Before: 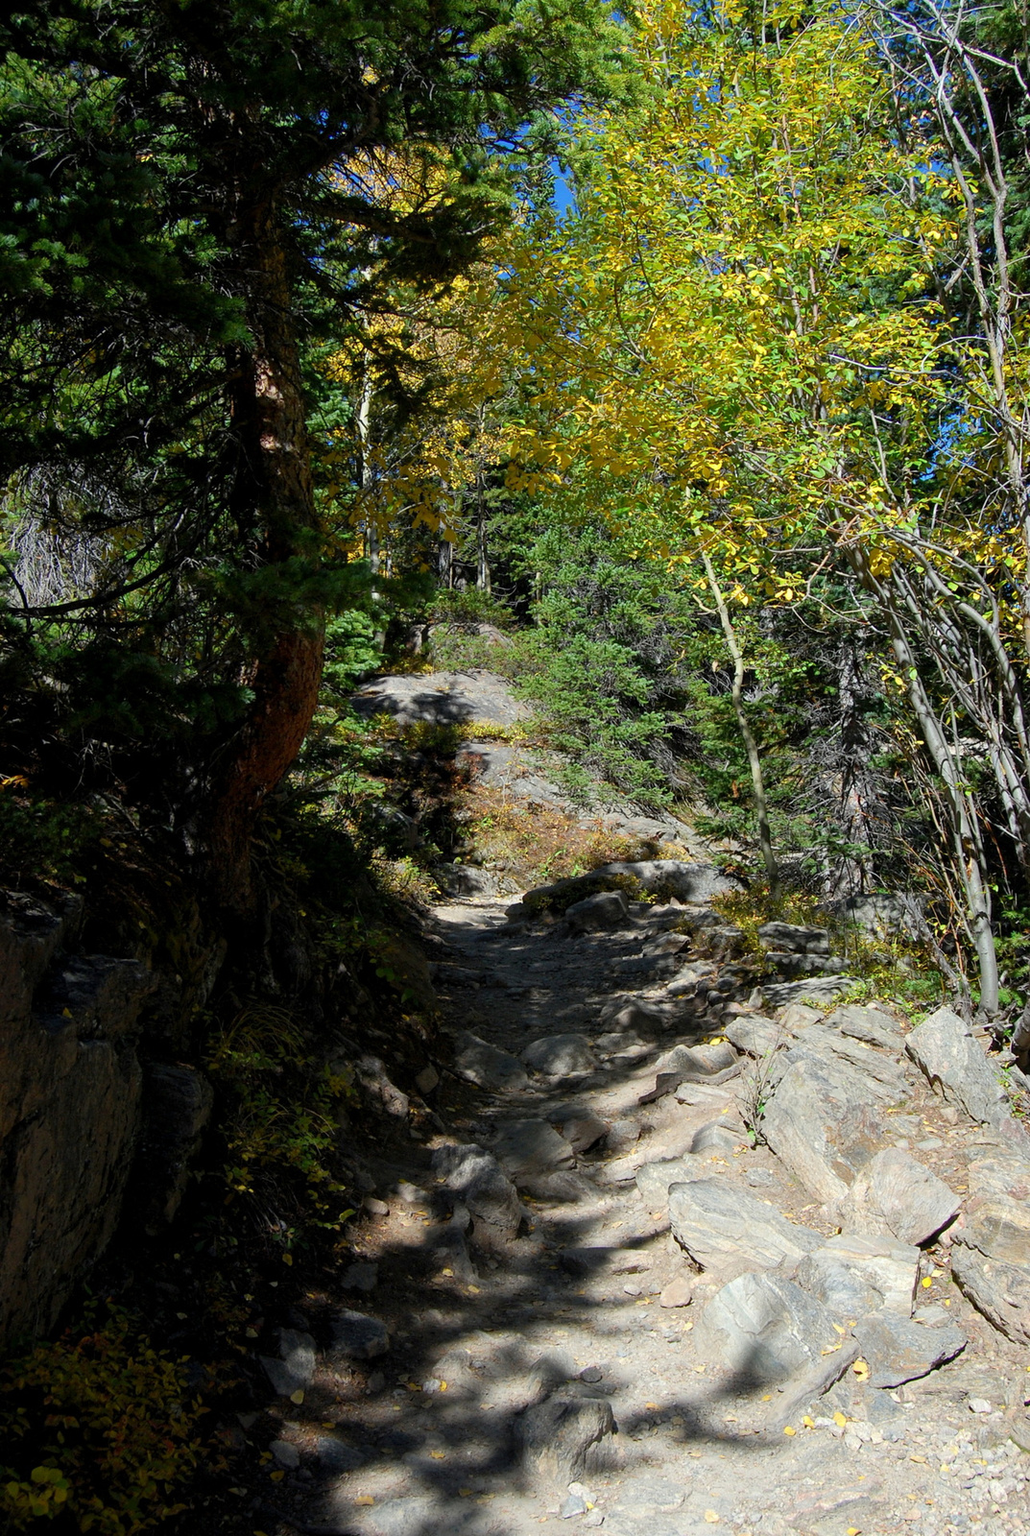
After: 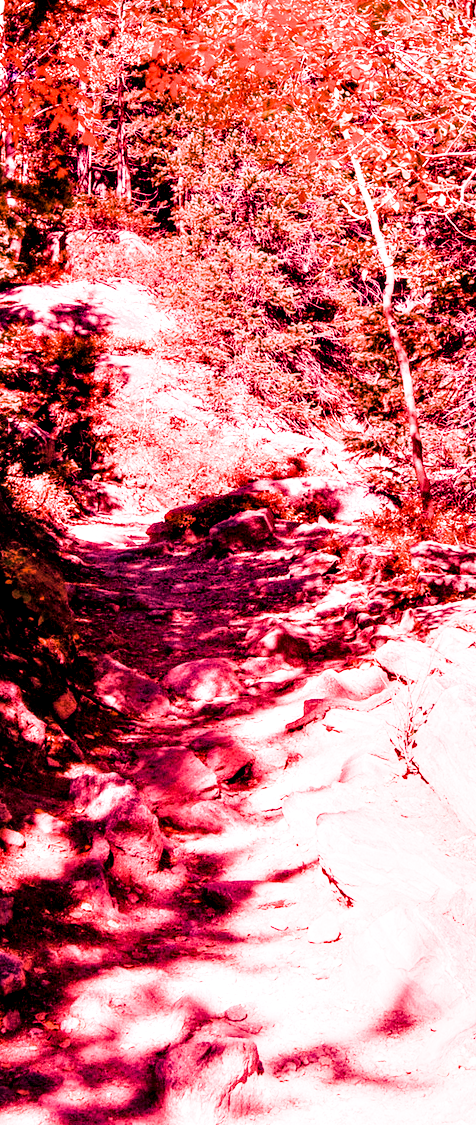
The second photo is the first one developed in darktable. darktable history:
local contrast: detail 160%
sigmoid: contrast 1.7
crop: left 35.432%, top 26.233%, right 20.145%, bottom 3.432%
white balance: red 4.26, blue 1.802
